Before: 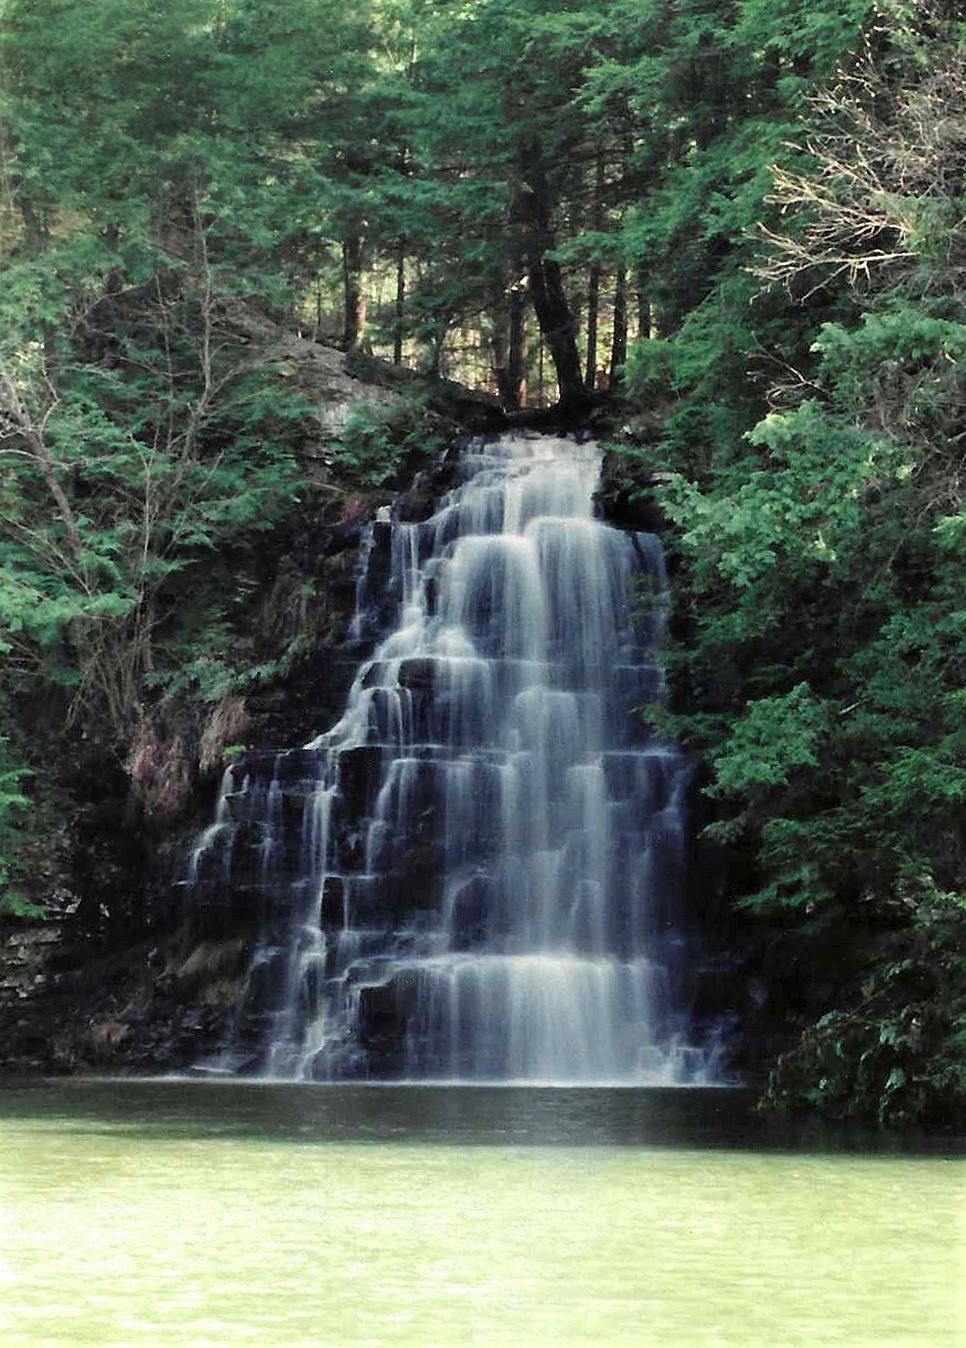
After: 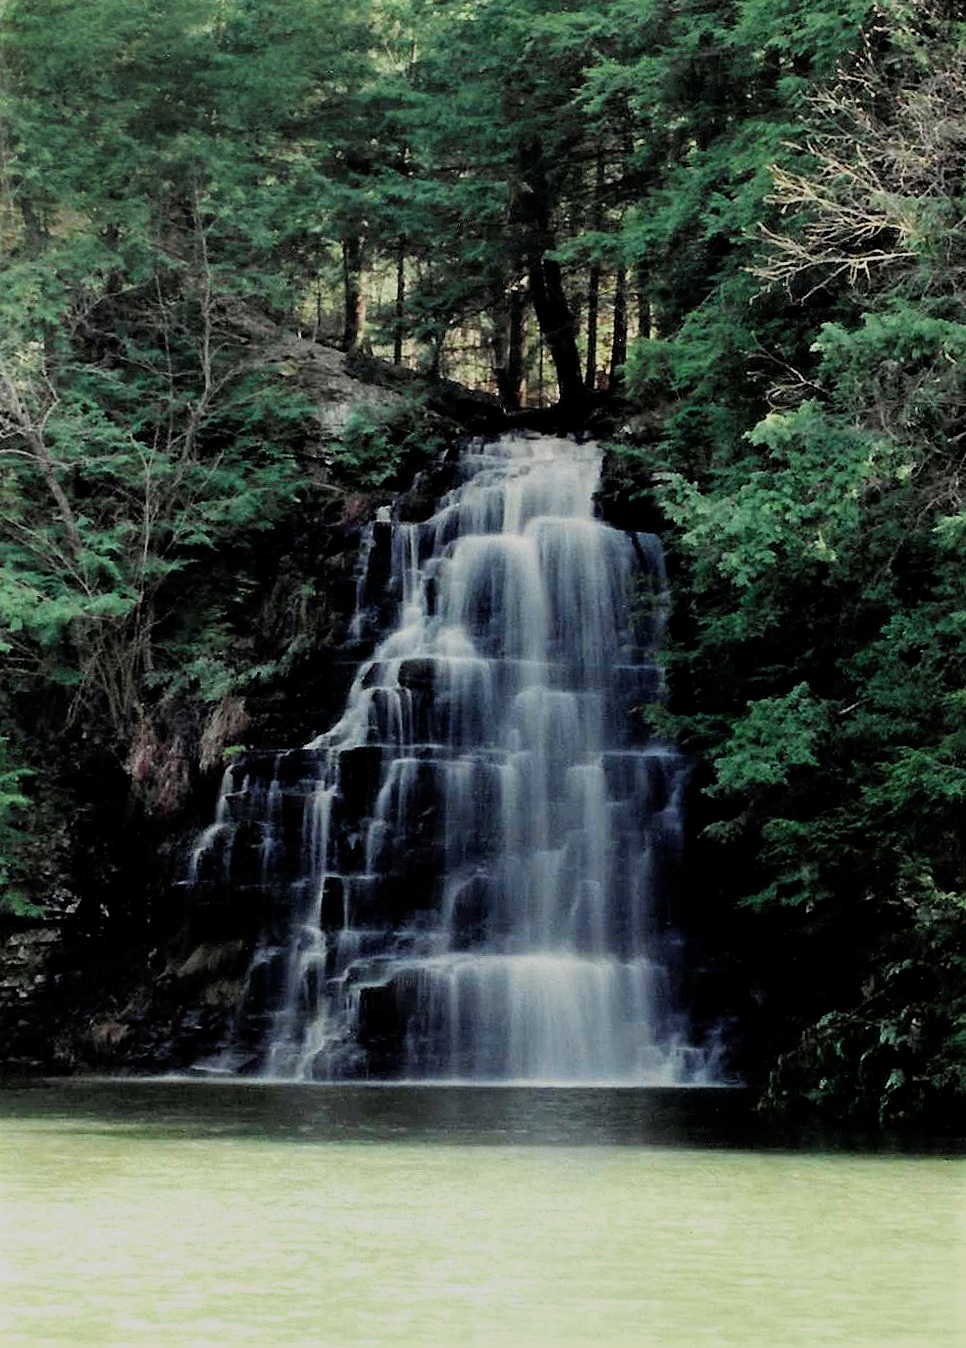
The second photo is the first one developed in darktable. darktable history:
exposure: black level correction 0.006, exposure -0.223 EV, compensate highlight preservation false
filmic rgb: black relative exposure -7.65 EV, white relative exposure 3.97 EV, hardness 4.01, contrast 1.094, highlights saturation mix -30.05%
